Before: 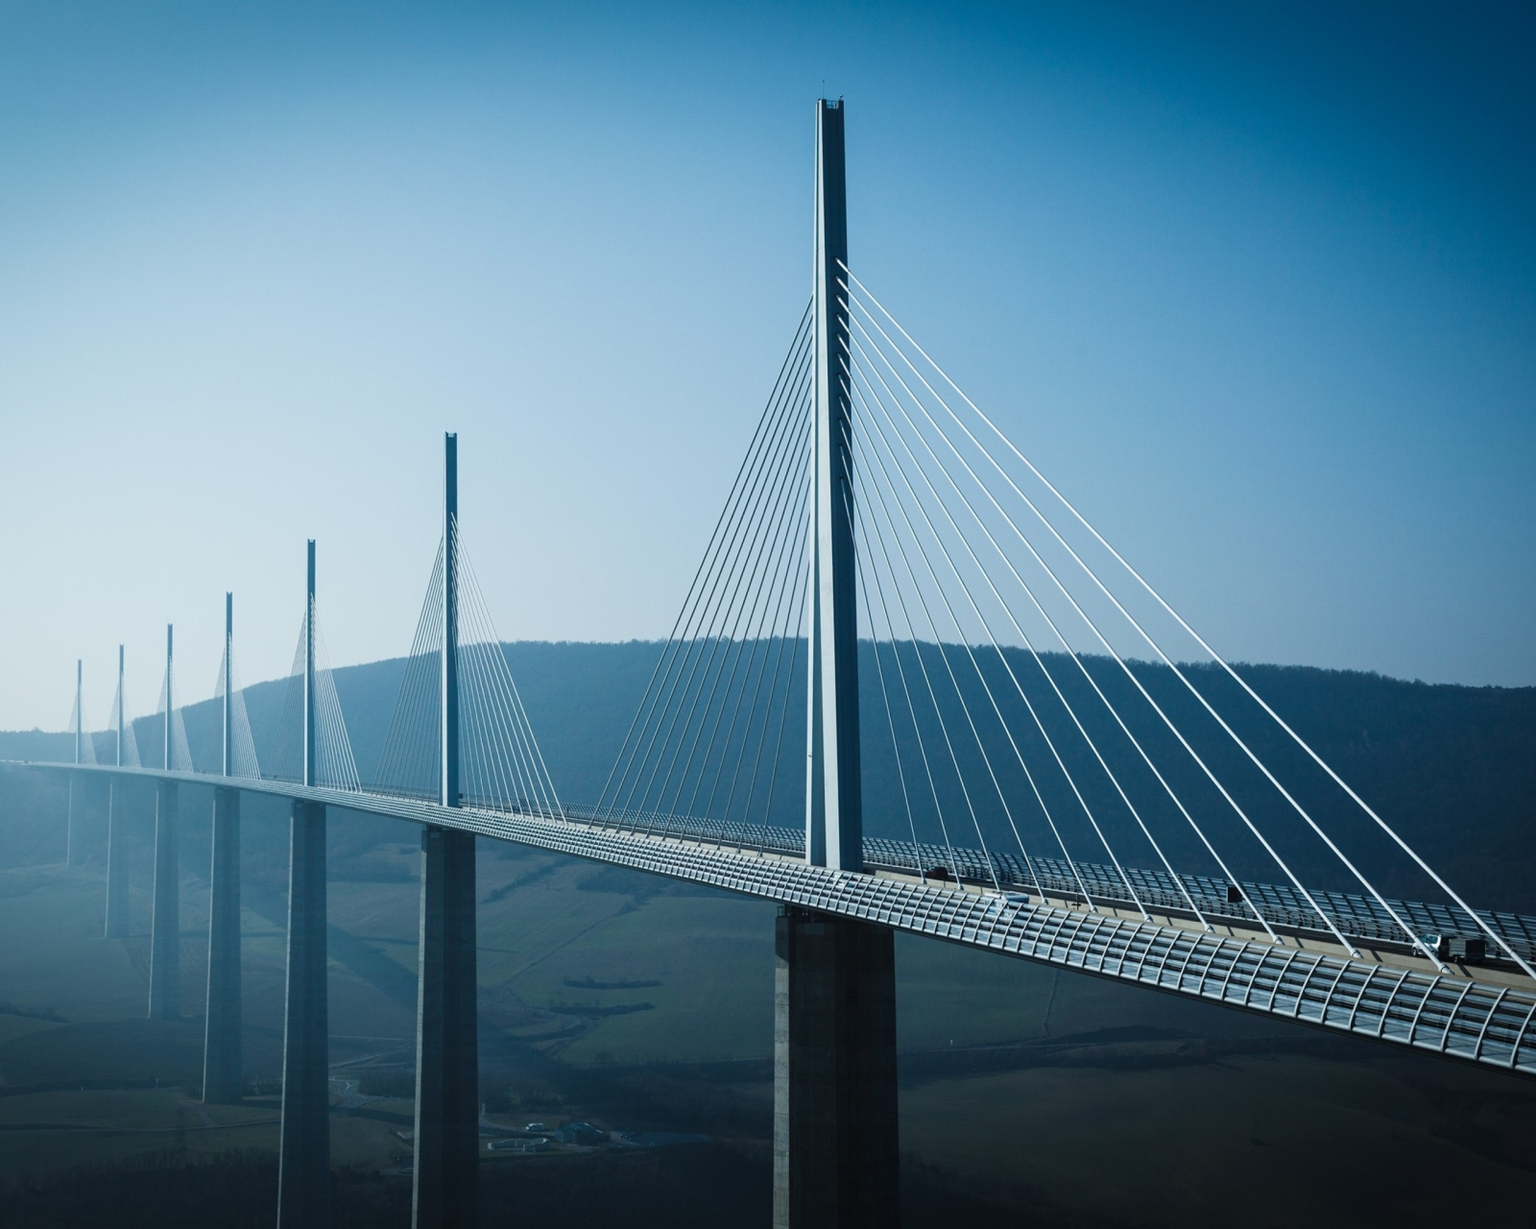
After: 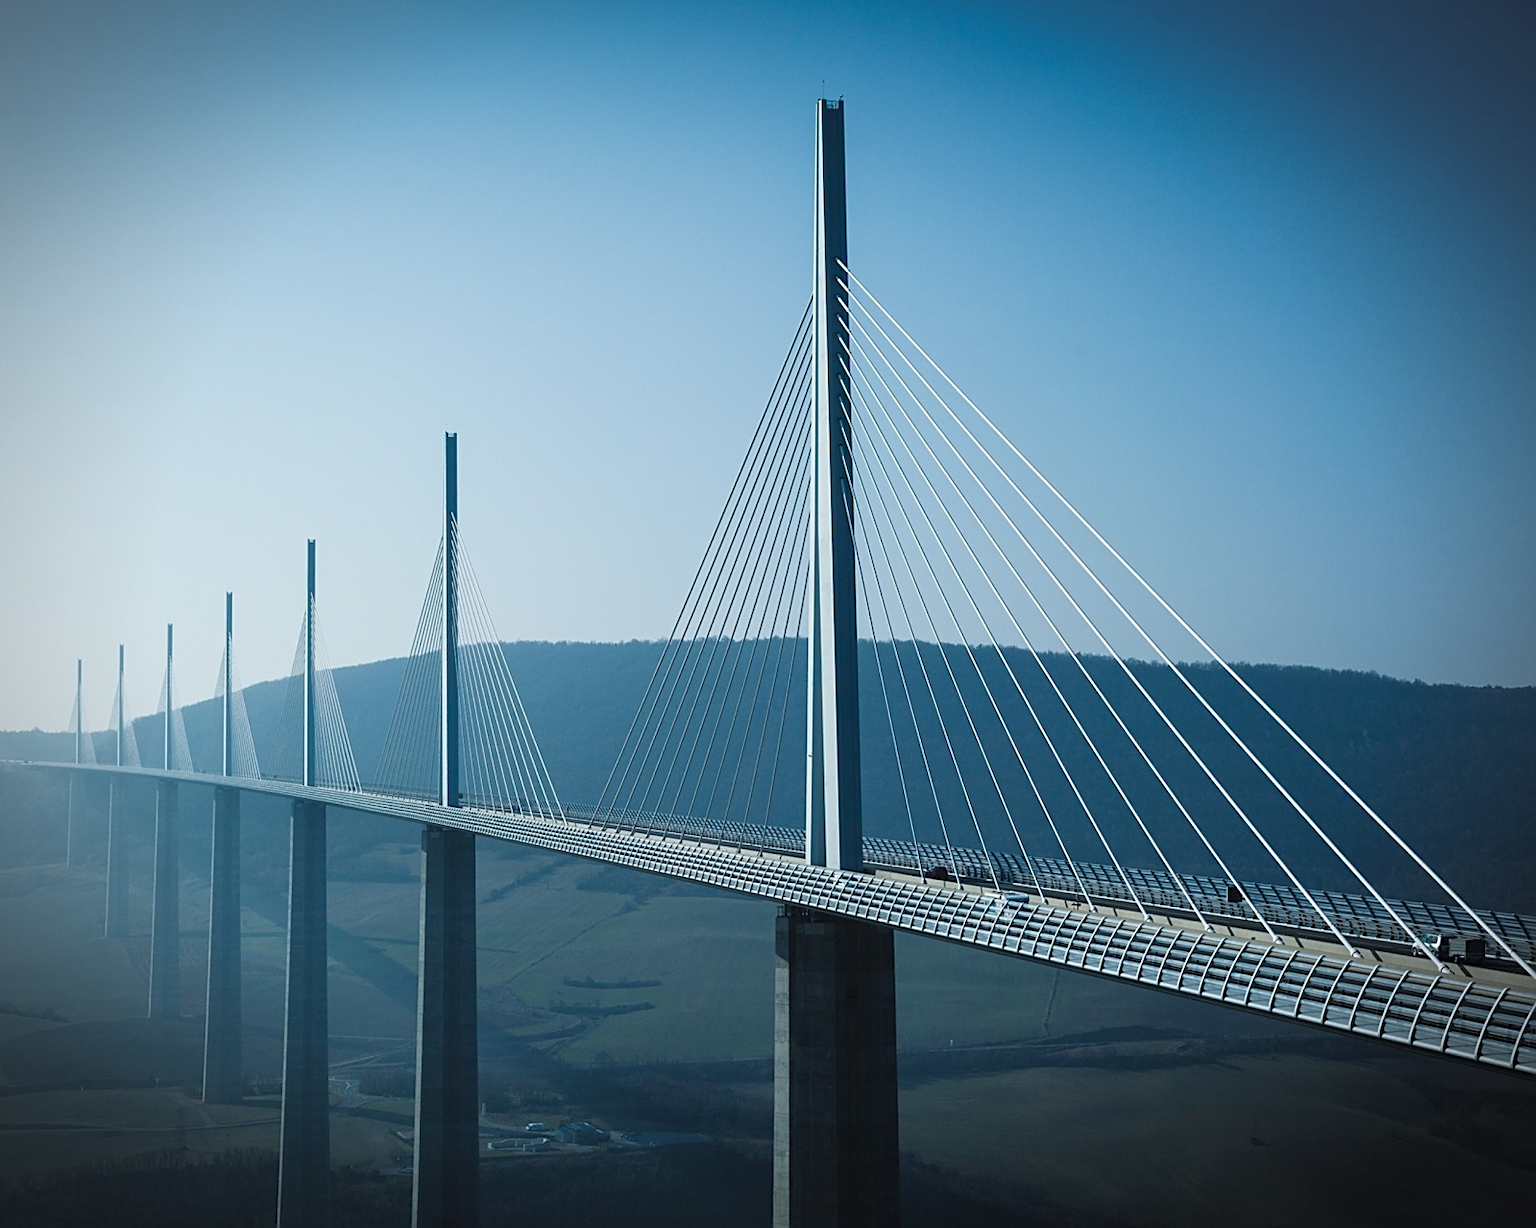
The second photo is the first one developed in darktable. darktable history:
shadows and highlights: shadows 43.08, highlights 7.99
sharpen: amount 0.483
vignetting: fall-off radius 61.09%, brightness -0.536, saturation -0.517, unbound false
